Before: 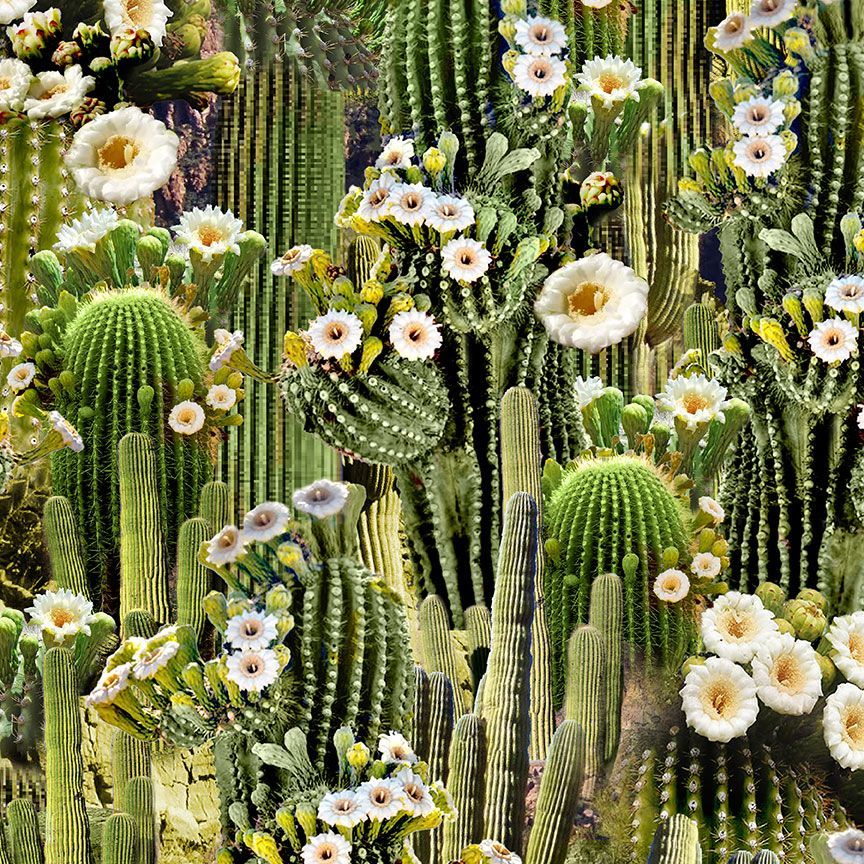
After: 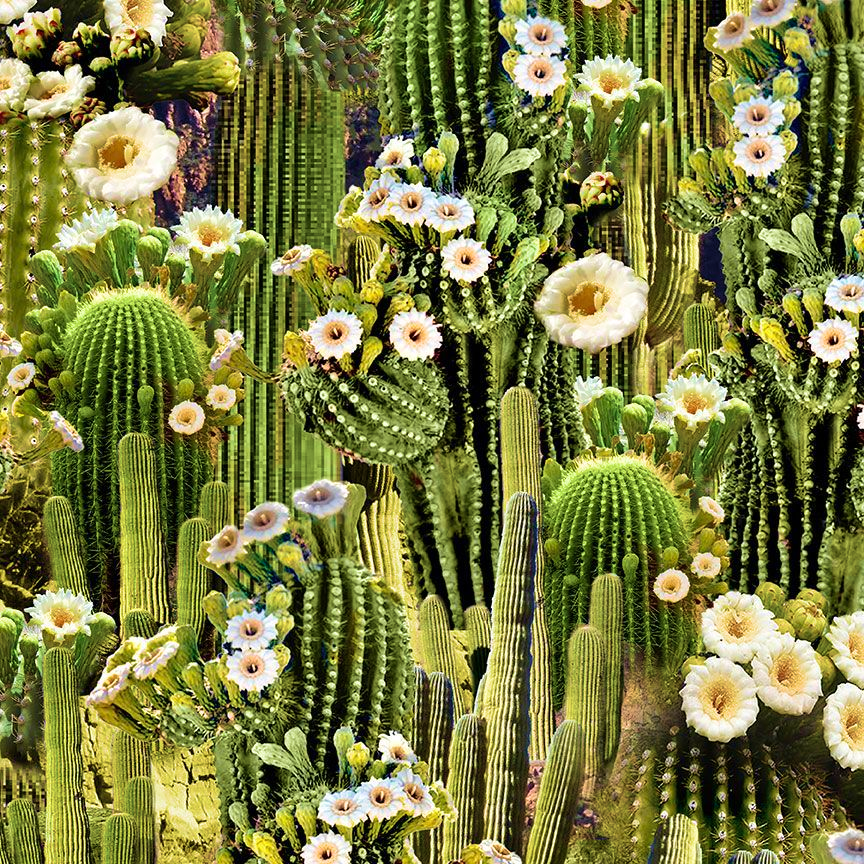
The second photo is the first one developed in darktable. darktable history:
velvia: strength 73.57%
